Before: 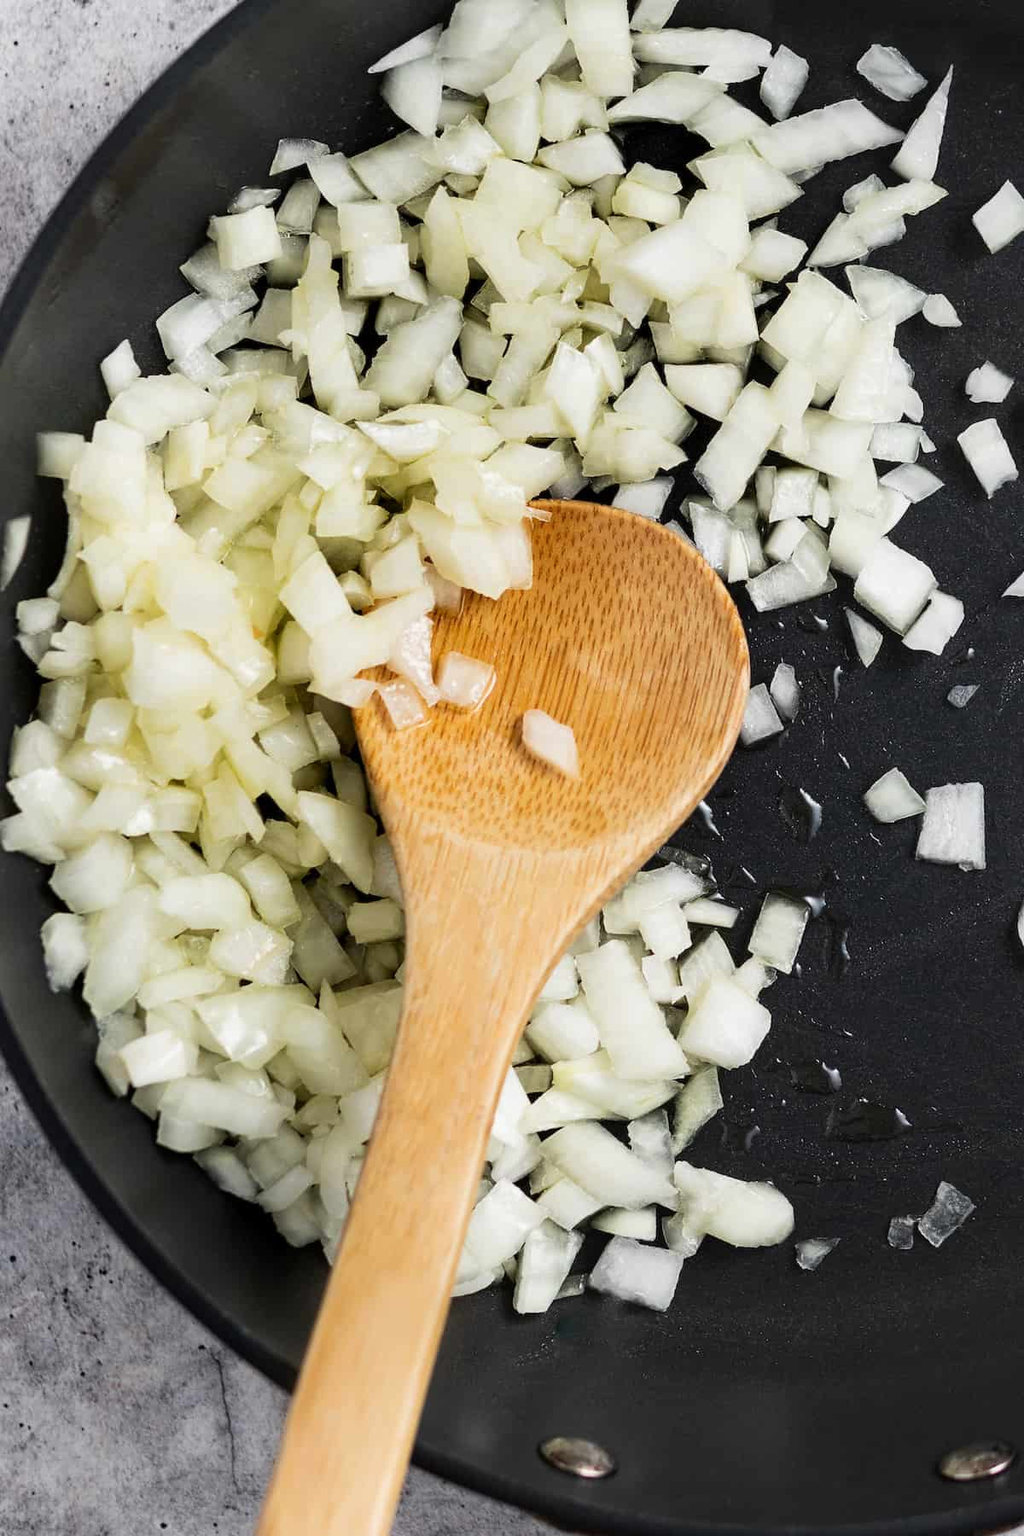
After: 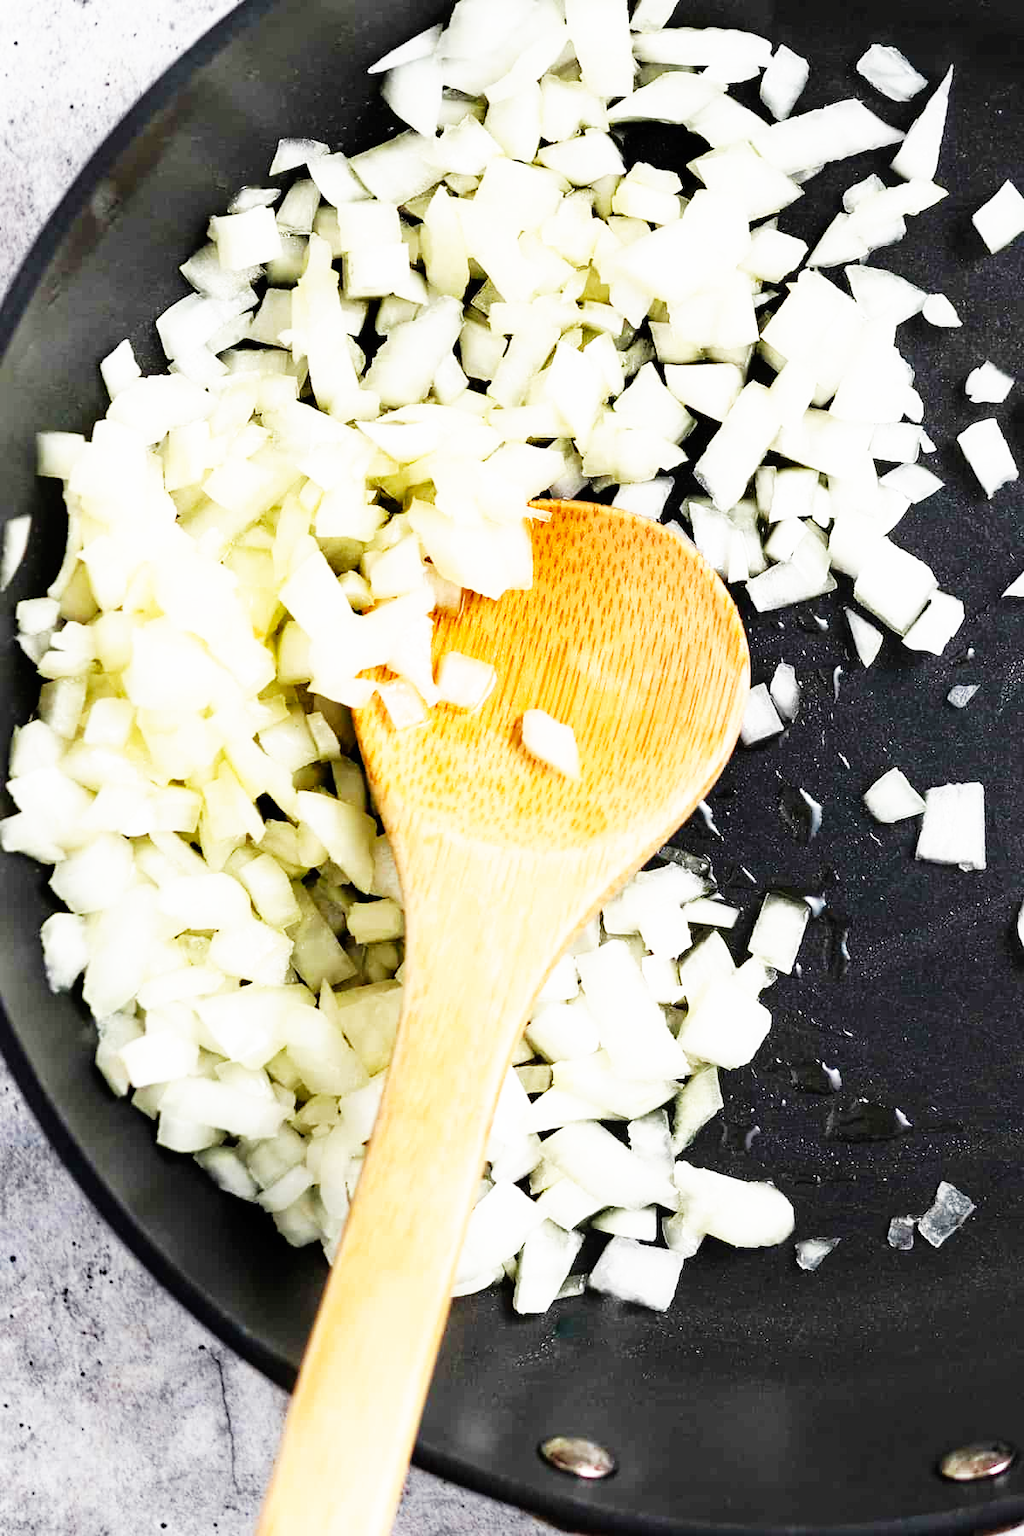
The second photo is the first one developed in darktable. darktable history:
rgb curve: curves: ch0 [(0, 0) (0.053, 0.068) (0.122, 0.128) (1, 1)]
base curve: curves: ch0 [(0, 0) (0.007, 0.004) (0.027, 0.03) (0.046, 0.07) (0.207, 0.54) (0.442, 0.872) (0.673, 0.972) (1, 1)], preserve colors none
